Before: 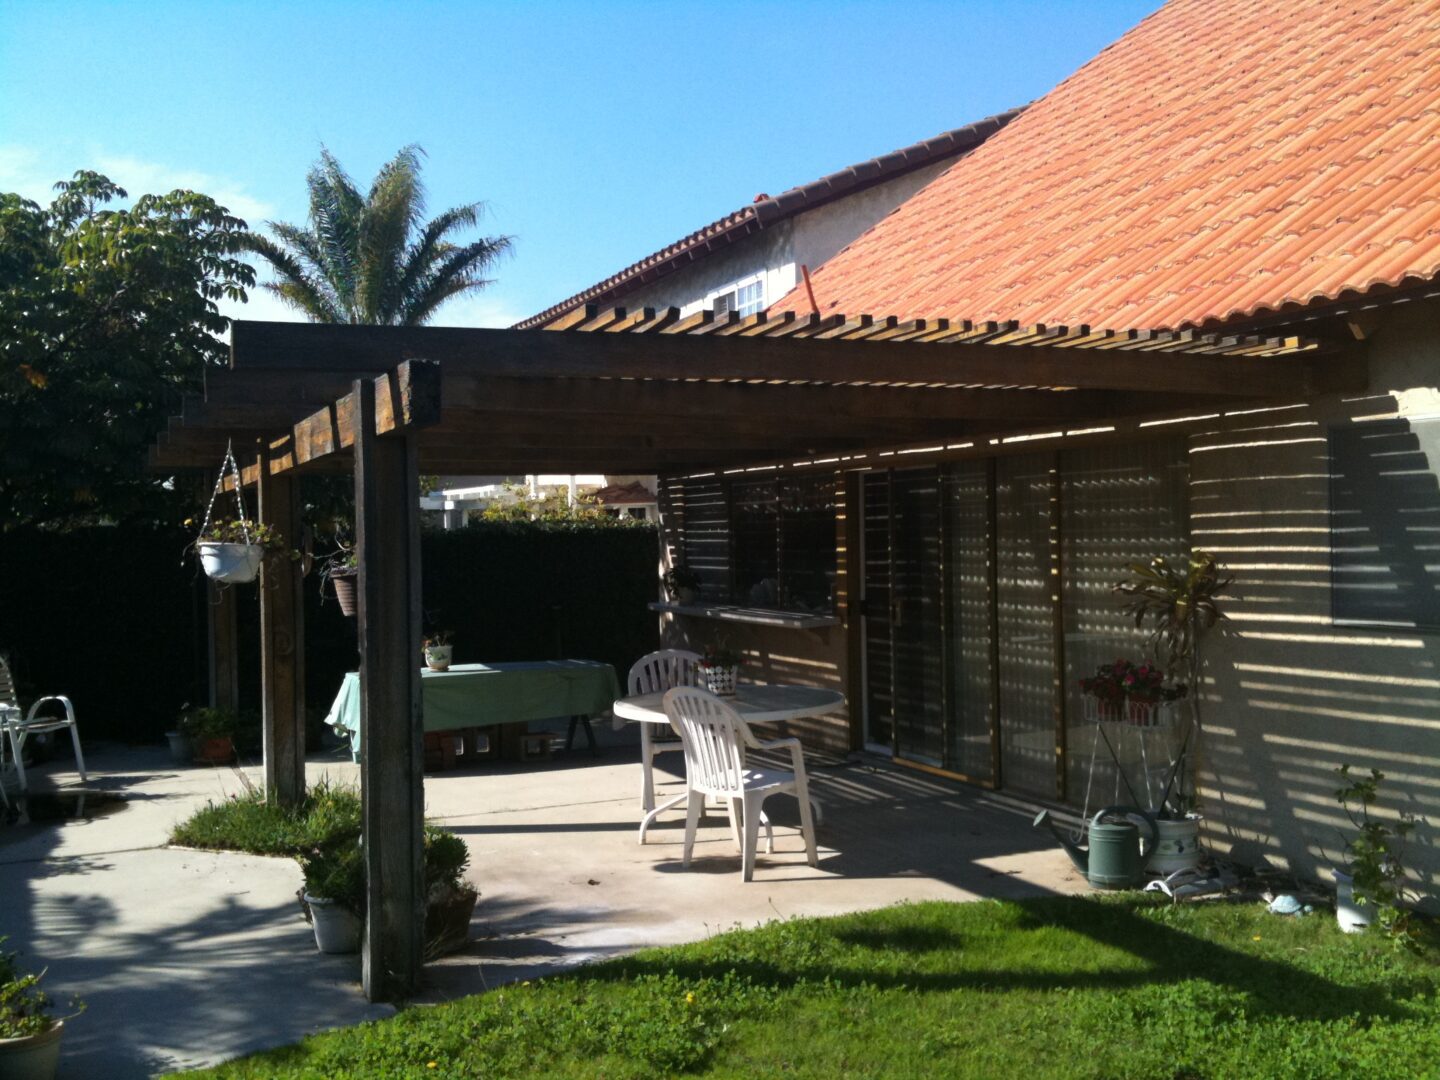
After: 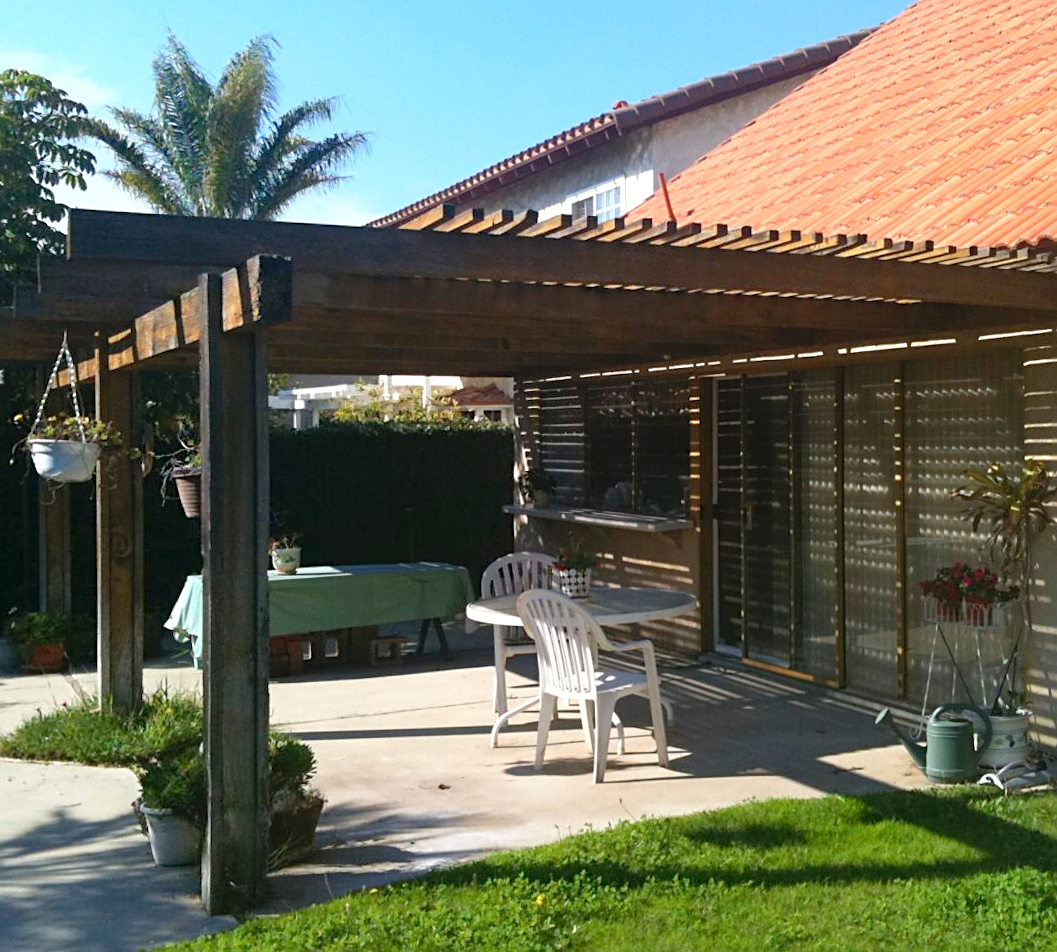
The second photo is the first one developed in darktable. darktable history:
crop and rotate: left 13.15%, top 5.251%, right 12.609%
levels: levels [0, 0.43, 0.984]
sharpen: on, module defaults
rotate and perspective: rotation 0.679°, lens shift (horizontal) 0.136, crop left 0.009, crop right 0.991, crop top 0.078, crop bottom 0.95
